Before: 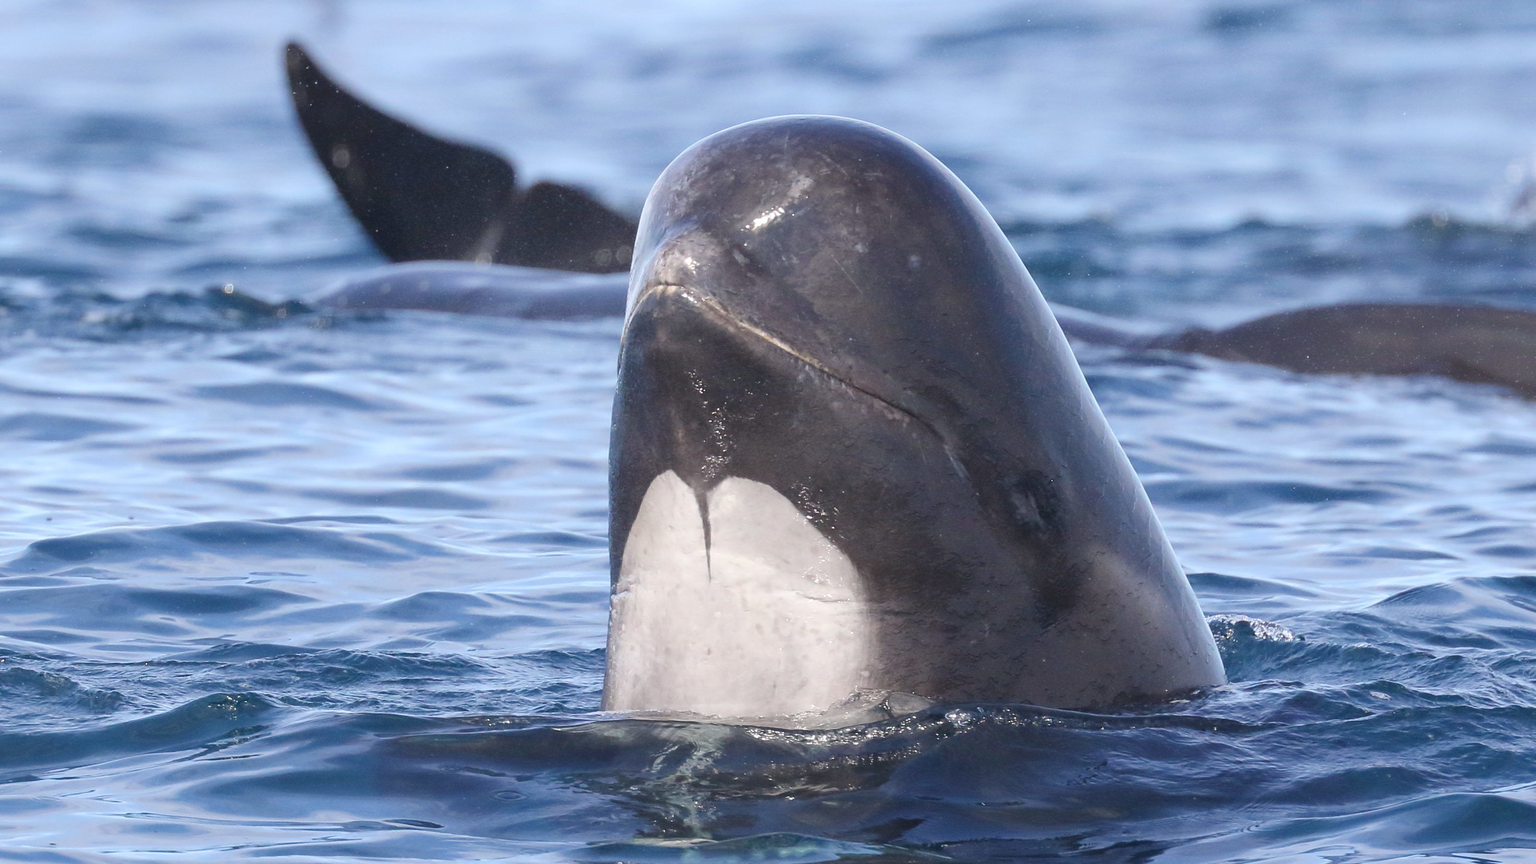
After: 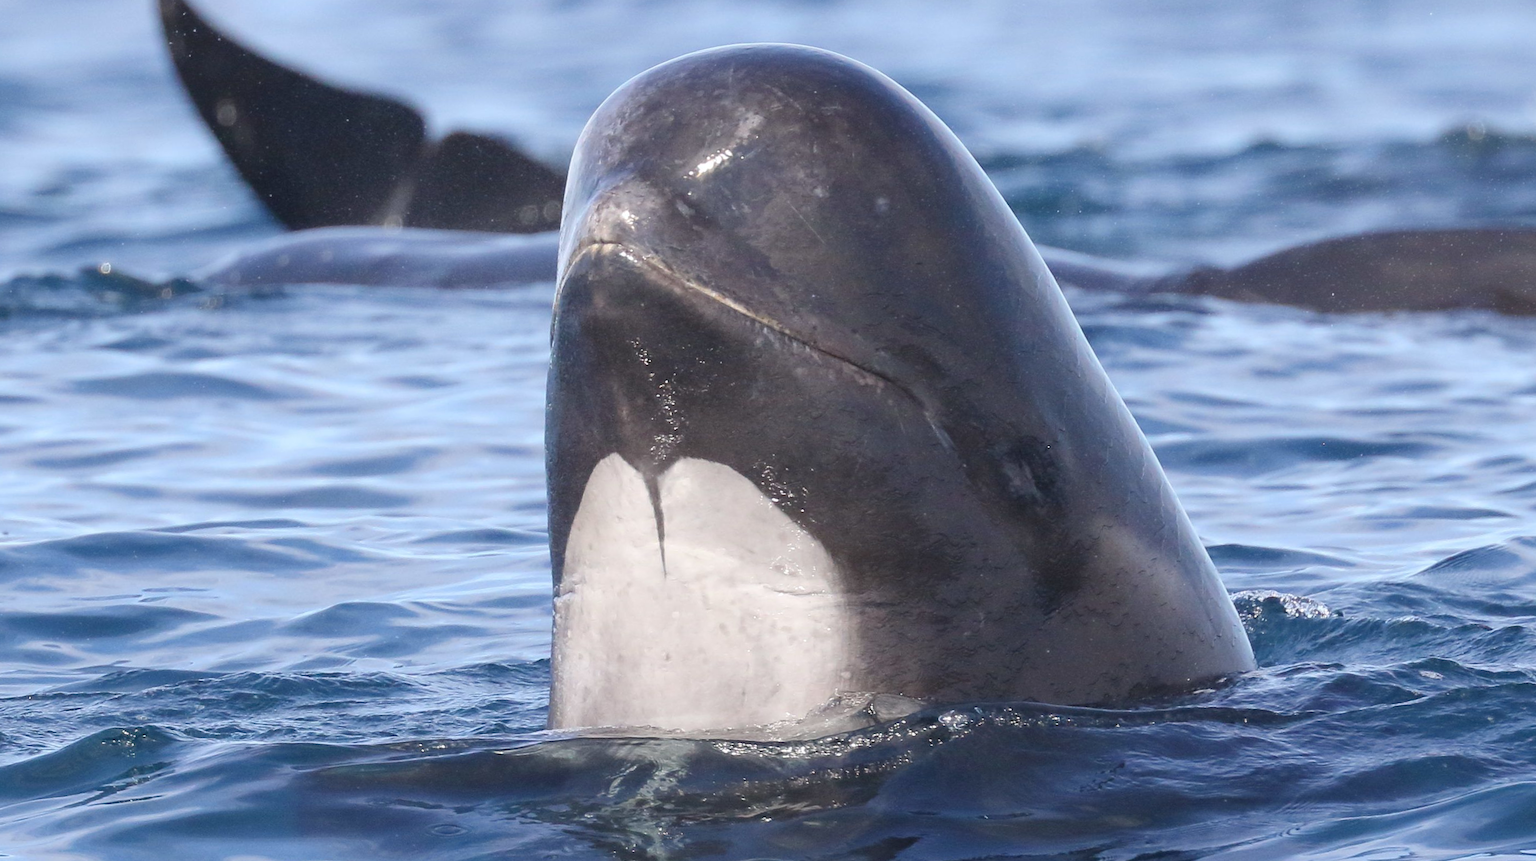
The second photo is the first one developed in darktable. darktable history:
crop and rotate: angle 2.4°, left 5.447%, top 5.703%
